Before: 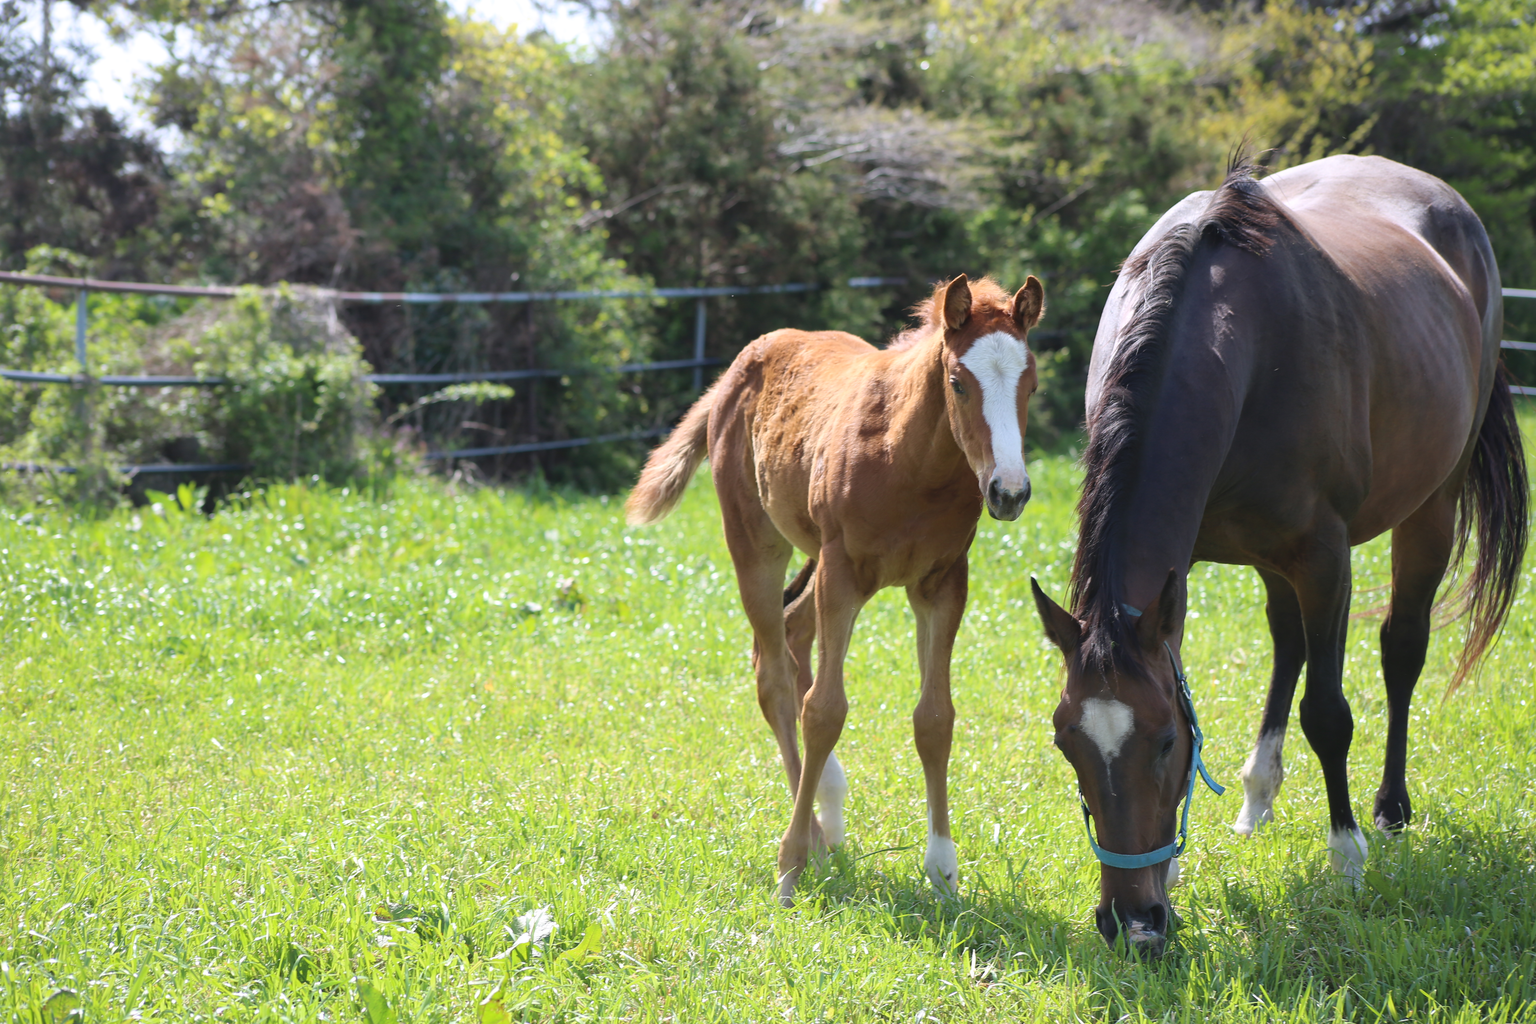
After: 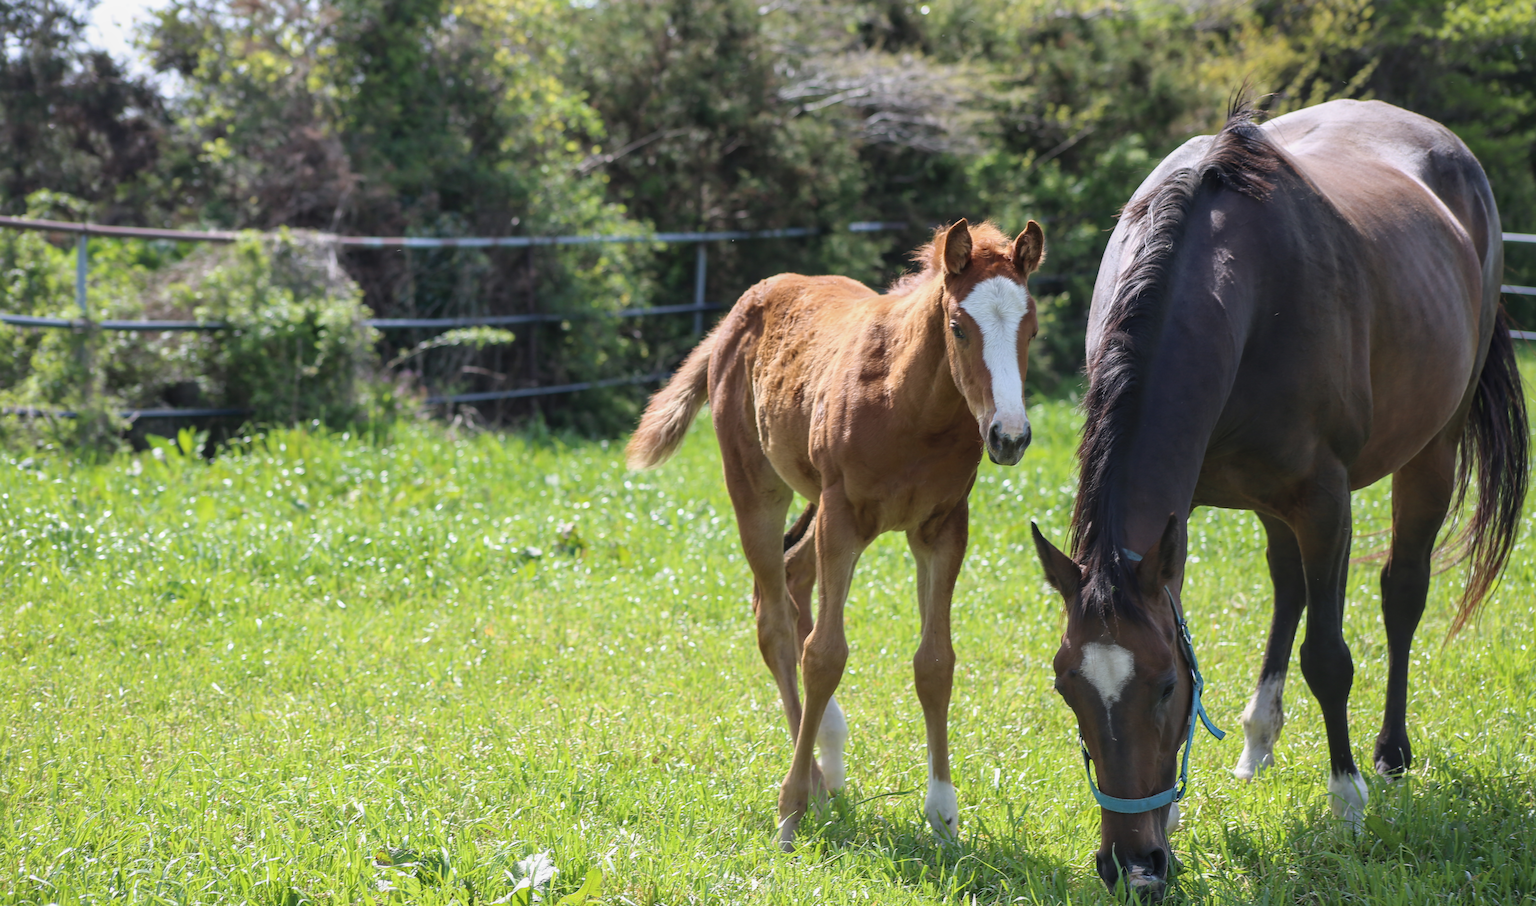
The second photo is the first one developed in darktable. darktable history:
crop and rotate: top 5.457%, bottom 5.951%
local contrast: on, module defaults
exposure: exposure -0.209 EV, compensate highlight preservation false
